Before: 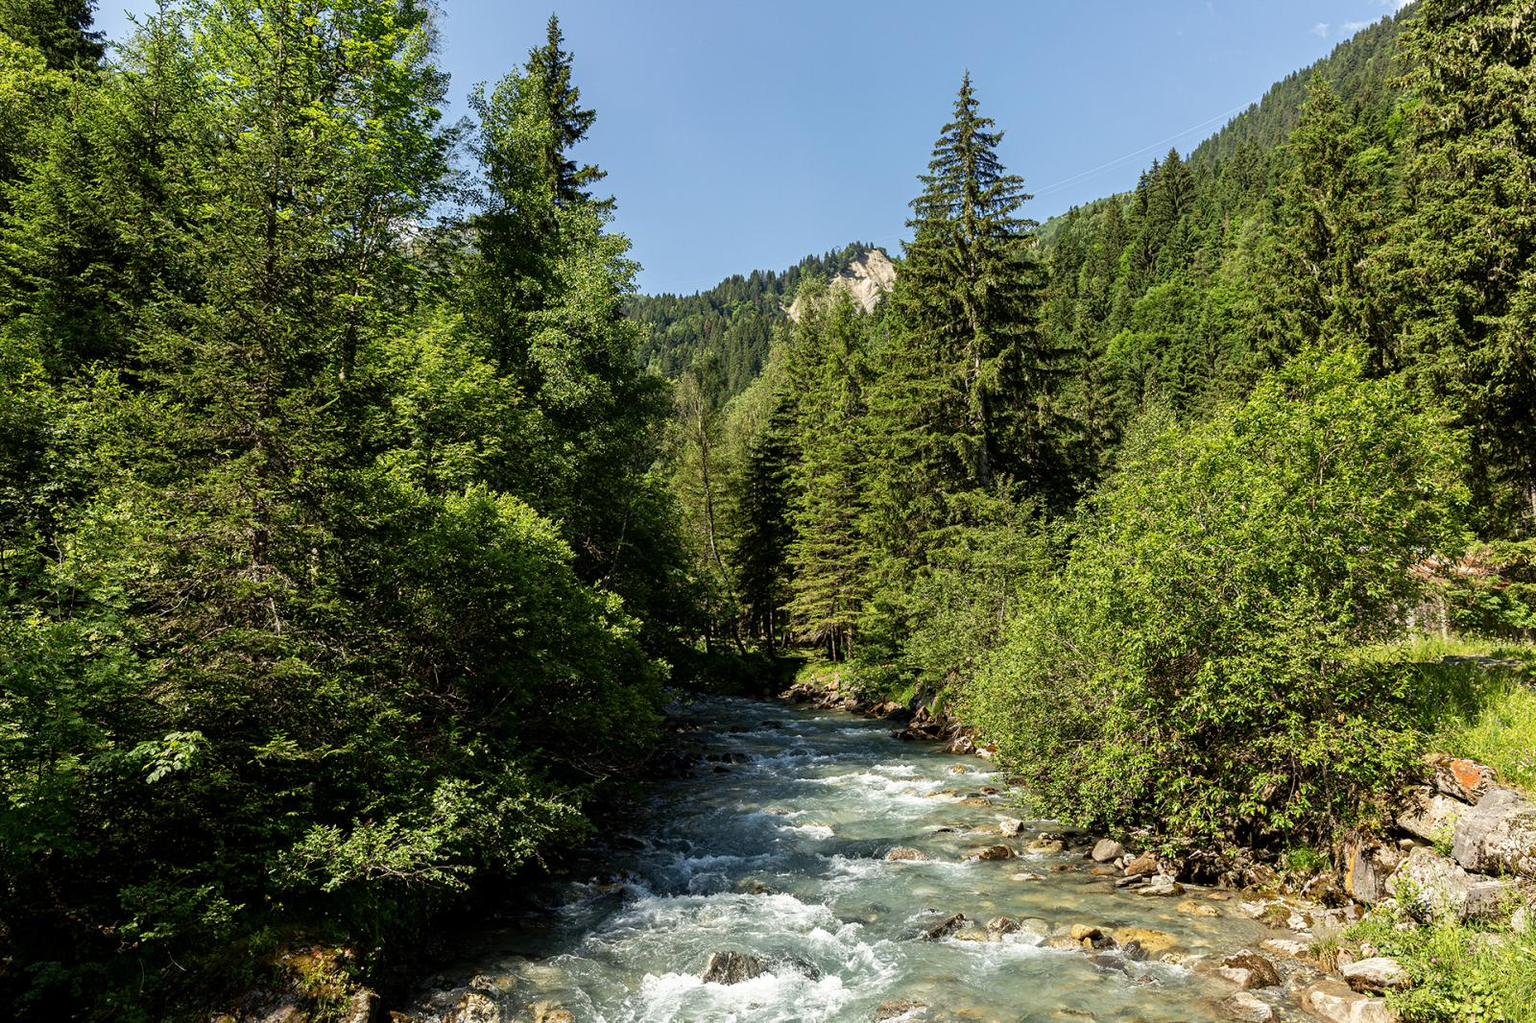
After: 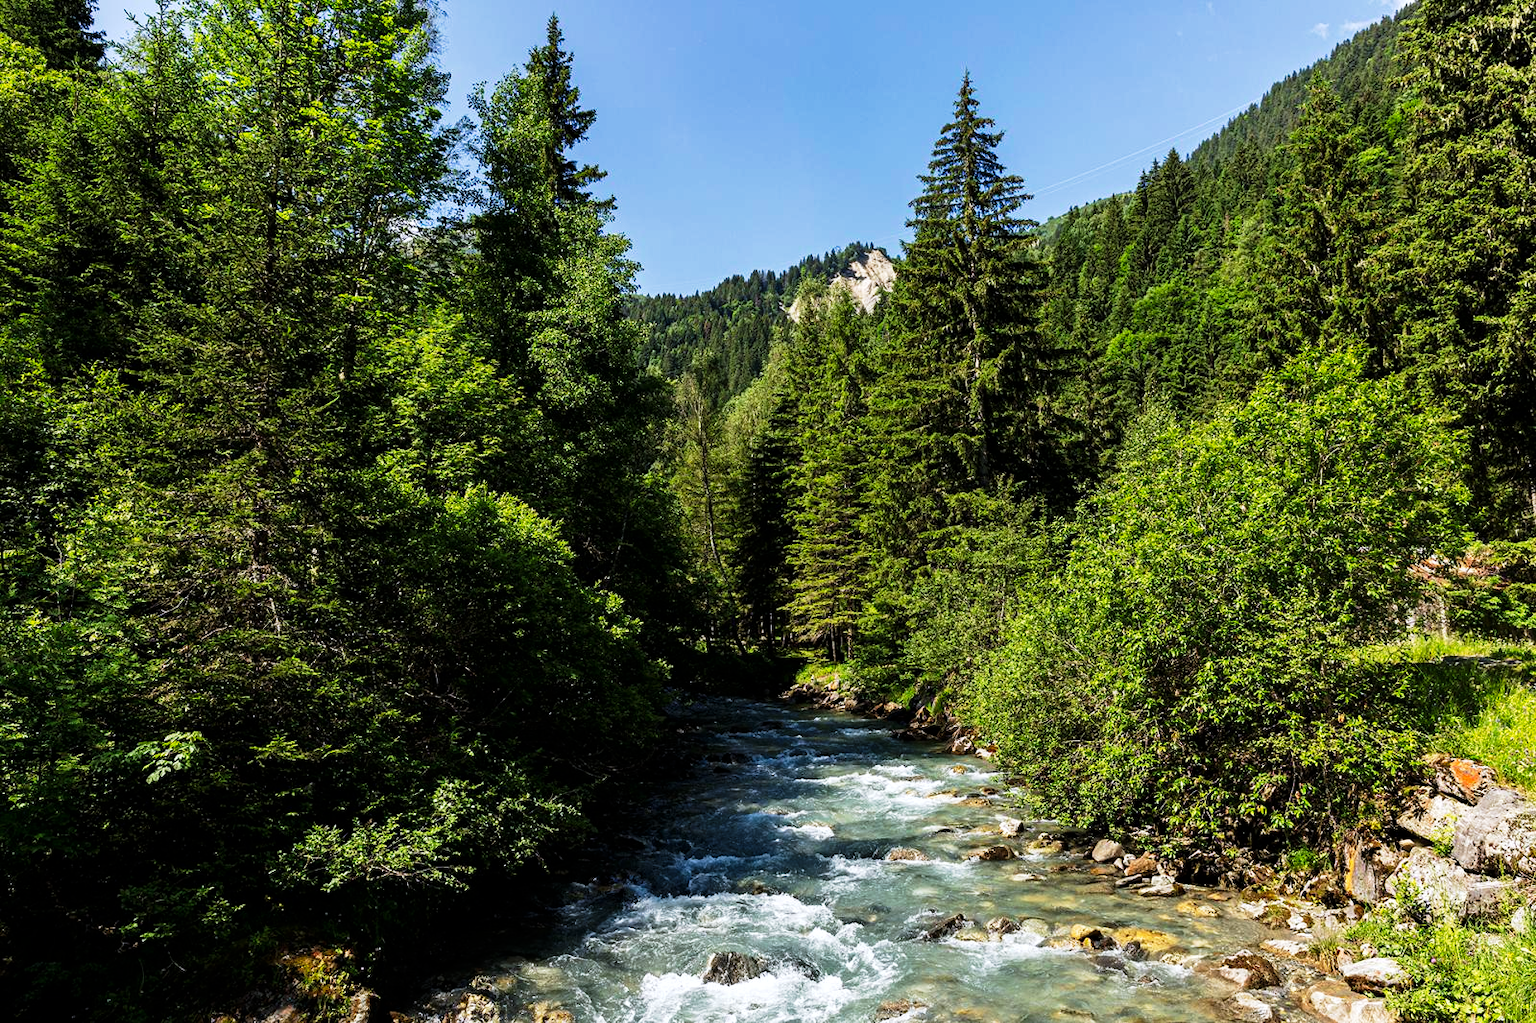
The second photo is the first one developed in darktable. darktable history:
color calibration: illuminant as shot in camera, x 0.358, y 0.373, temperature 4628.91 K
shadows and highlights: shadows 9.26, white point adjustment 0.964, highlights -38.77
tone curve: curves: ch0 [(0, 0) (0.042, 0.01) (0.223, 0.123) (0.59, 0.574) (0.802, 0.868) (1, 1)], preserve colors none
